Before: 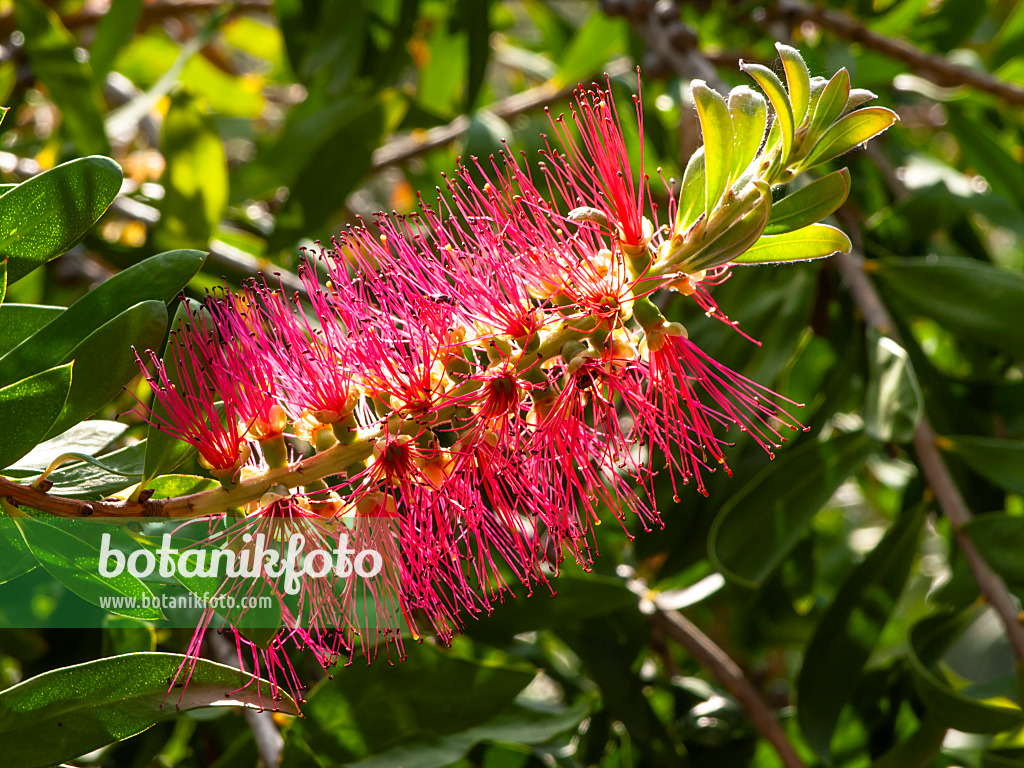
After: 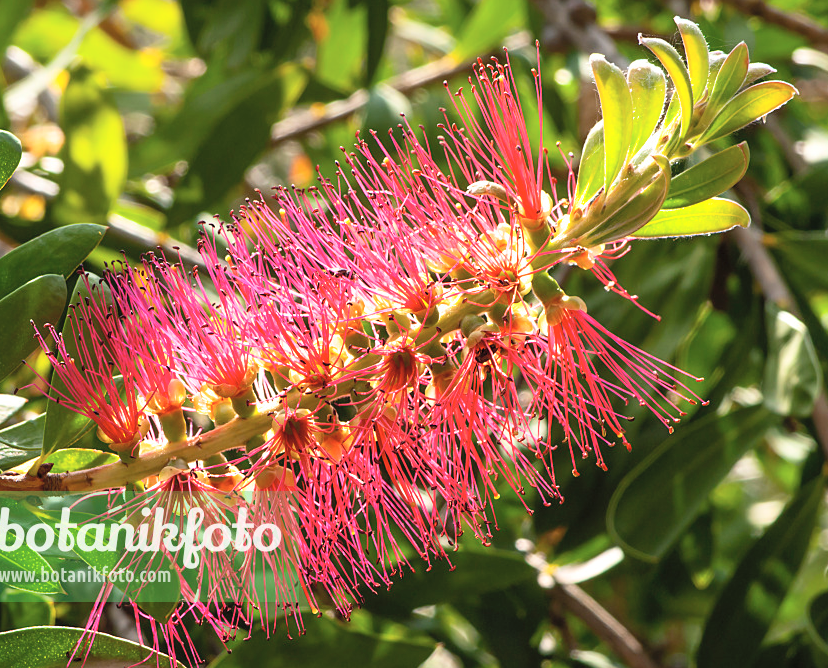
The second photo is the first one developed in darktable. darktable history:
crop: left 9.929%, top 3.475%, right 9.188%, bottom 9.529%
contrast brightness saturation: contrast 0.14, brightness 0.21
tone equalizer: on, module defaults
